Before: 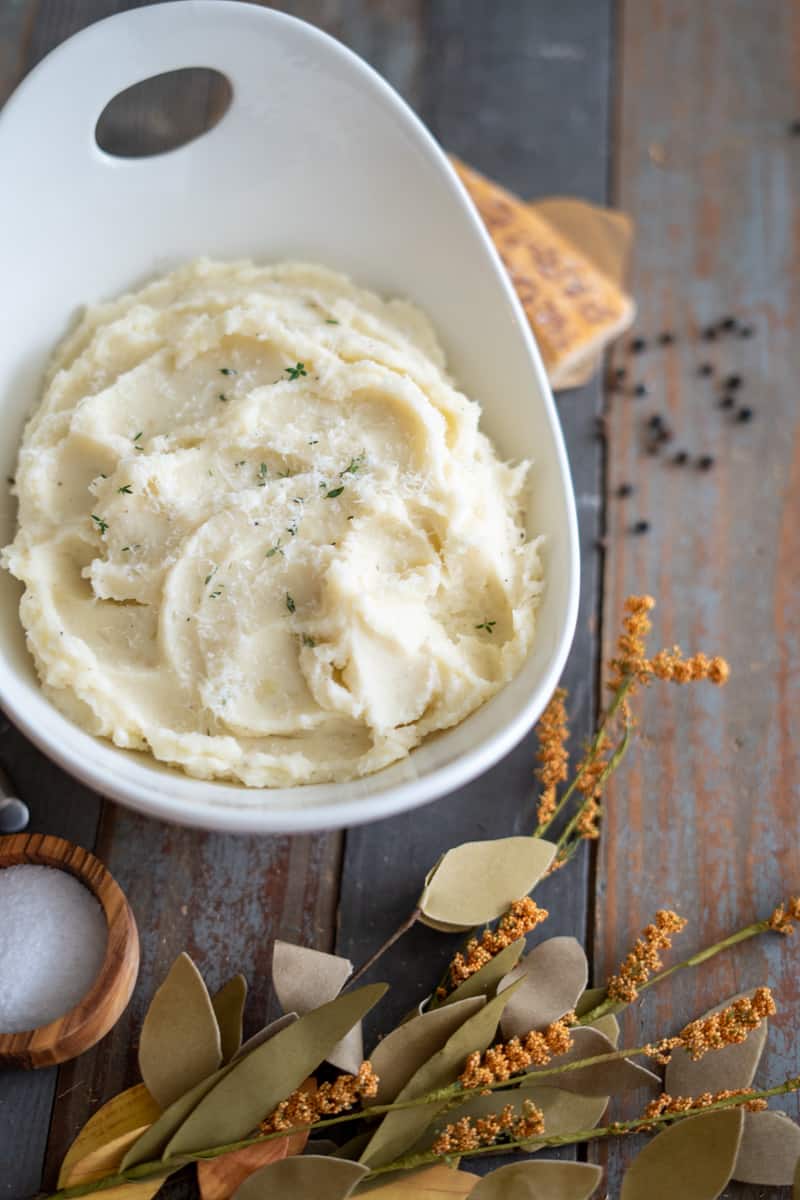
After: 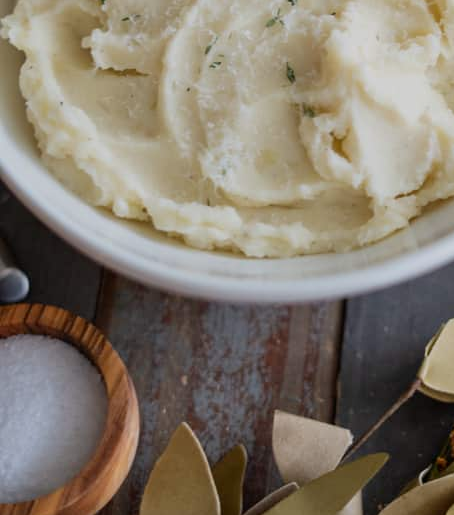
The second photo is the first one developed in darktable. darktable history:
crop: top 44.247%, right 43.226%, bottom 12.814%
tone equalizer: -8 EV -0.001 EV, -7 EV 0.004 EV, -6 EV -0.041 EV, -5 EV 0.015 EV, -4 EV -0.013 EV, -3 EV 0.038 EV, -2 EV -0.054 EV, -1 EV -0.296 EV, +0 EV -0.57 EV
